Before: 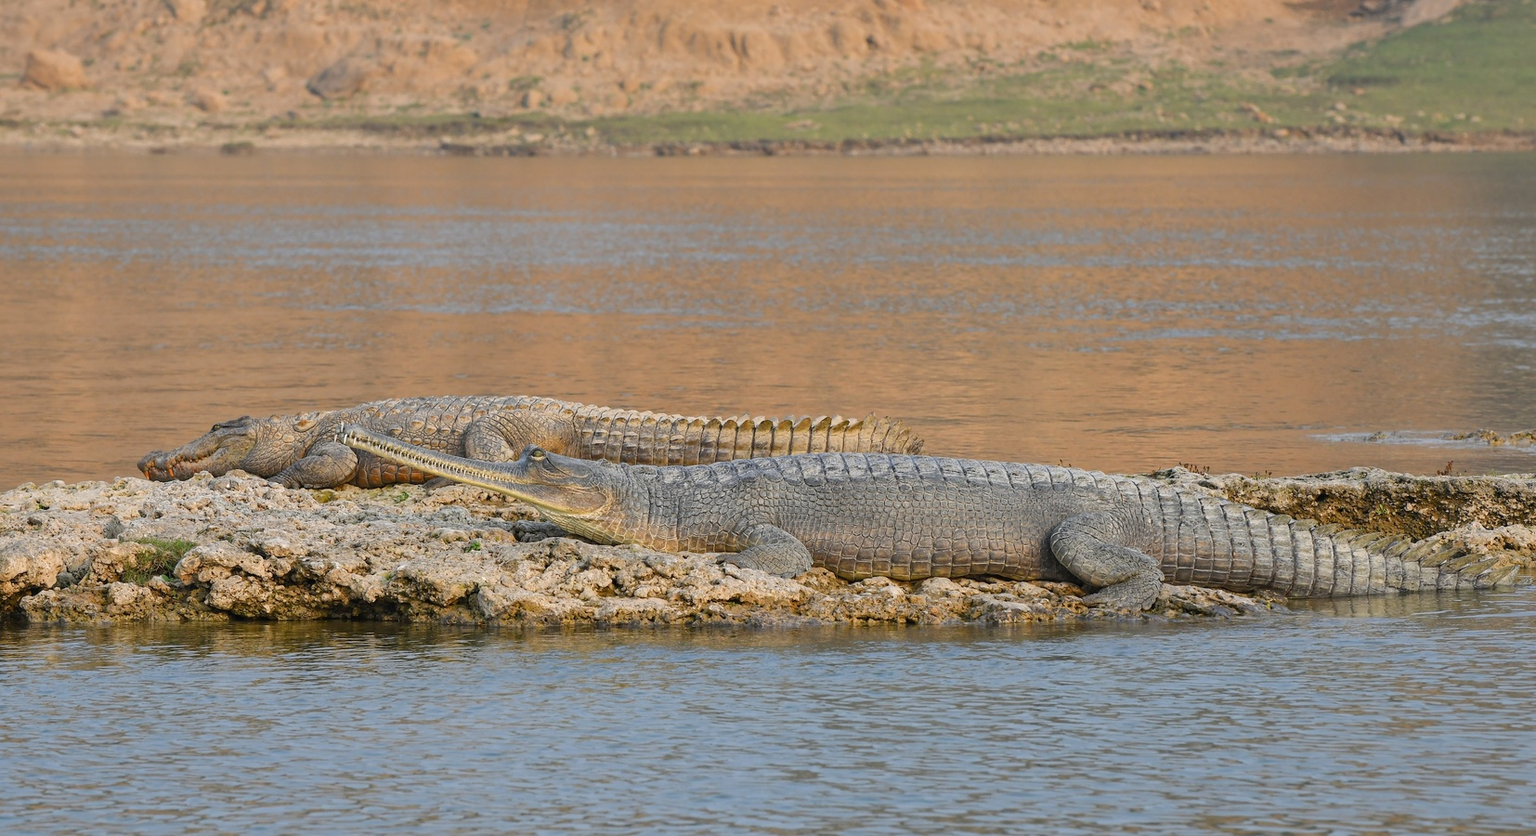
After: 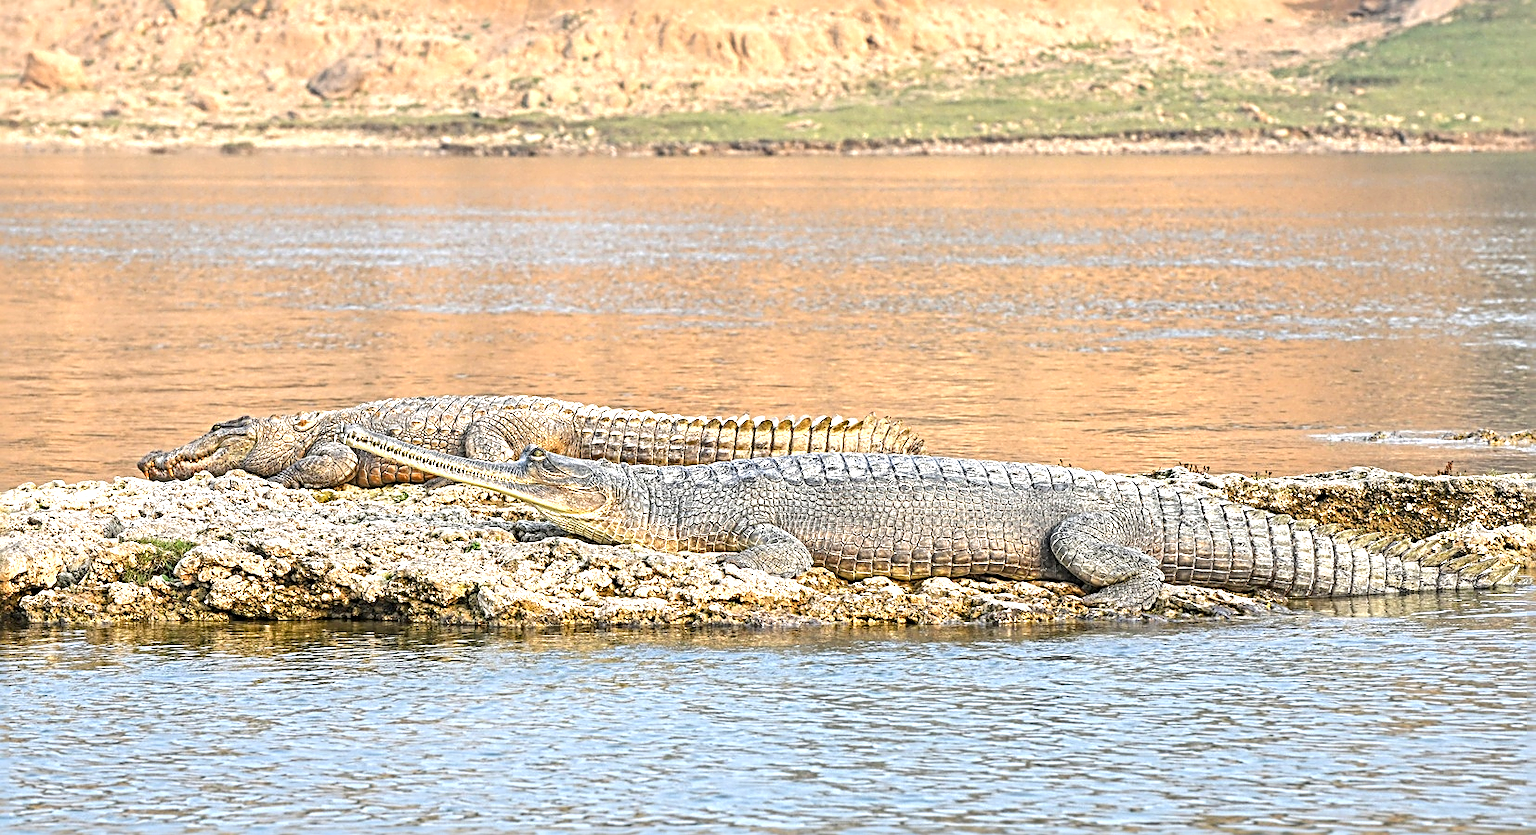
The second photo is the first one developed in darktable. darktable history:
local contrast: detail 130%
sharpen: radius 3.716, amount 0.937
exposure: black level correction 0, exposure 1.2 EV, compensate exposure bias true, compensate highlight preservation false
